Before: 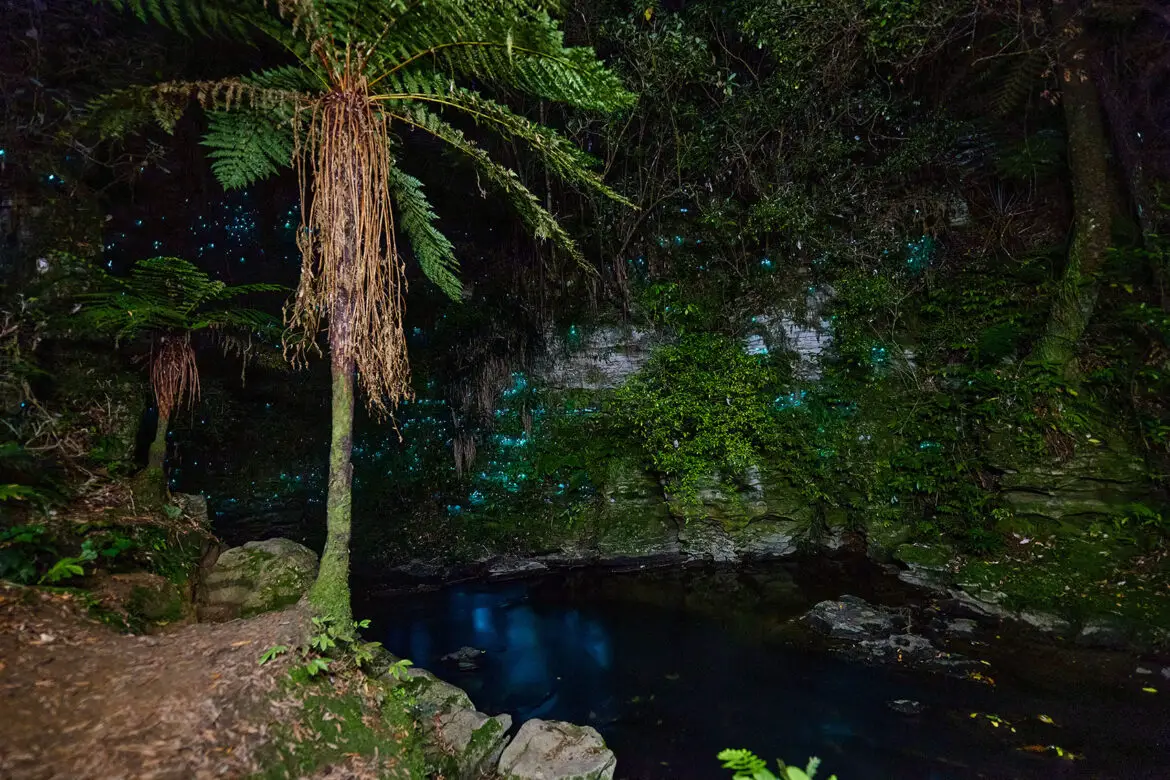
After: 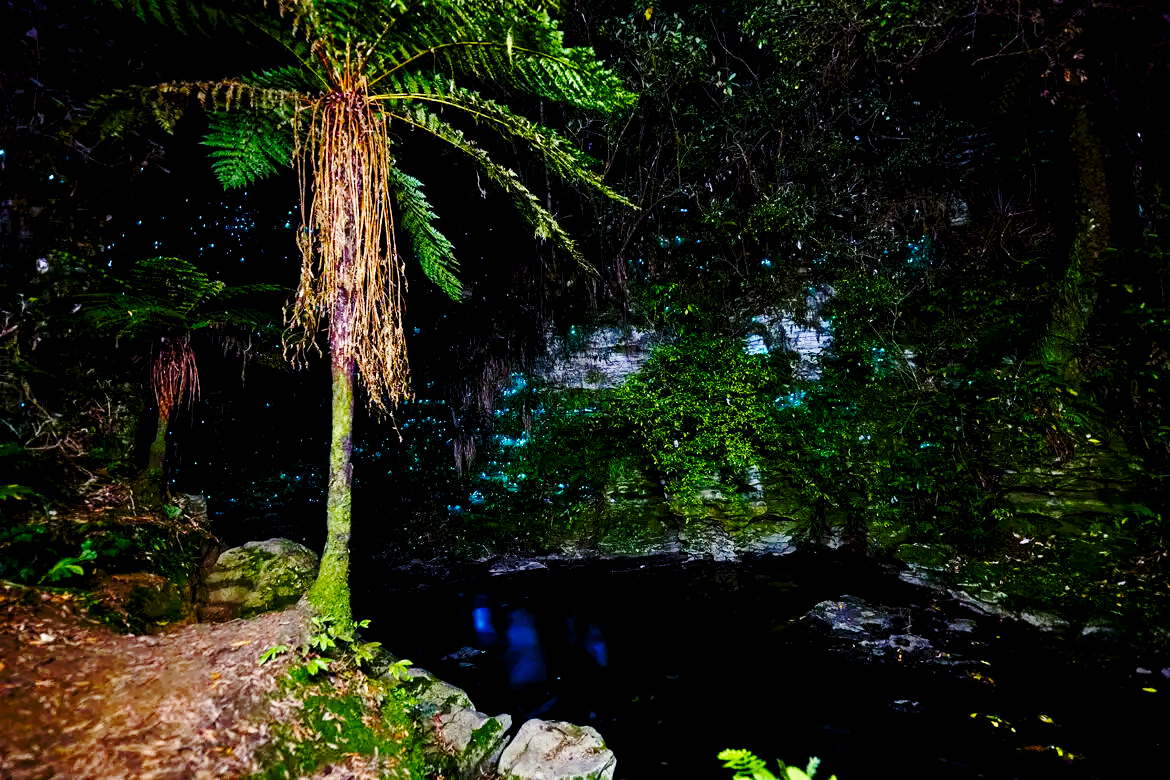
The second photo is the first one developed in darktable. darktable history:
base curve: curves: ch0 [(0, 0) (0.032, 0.037) (0.105, 0.228) (0.435, 0.76) (0.856, 0.983) (1, 1)], preserve colors none
white balance: red 0.954, blue 1.079
color balance rgb: shadows lift › luminance -21.66%, shadows lift › chroma 6.57%, shadows lift › hue 270°, power › chroma 0.68%, power › hue 60°, highlights gain › luminance 6.08%, highlights gain › chroma 1.33%, highlights gain › hue 90°, global offset › luminance -0.87%, perceptual saturation grading › global saturation 26.86%, perceptual saturation grading › highlights -28.39%, perceptual saturation grading › mid-tones 15.22%, perceptual saturation grading › shadows 33.98%, perceptual brilliance grading › highlights 10%, perceptual brilliance grading › mid-tones 5%
